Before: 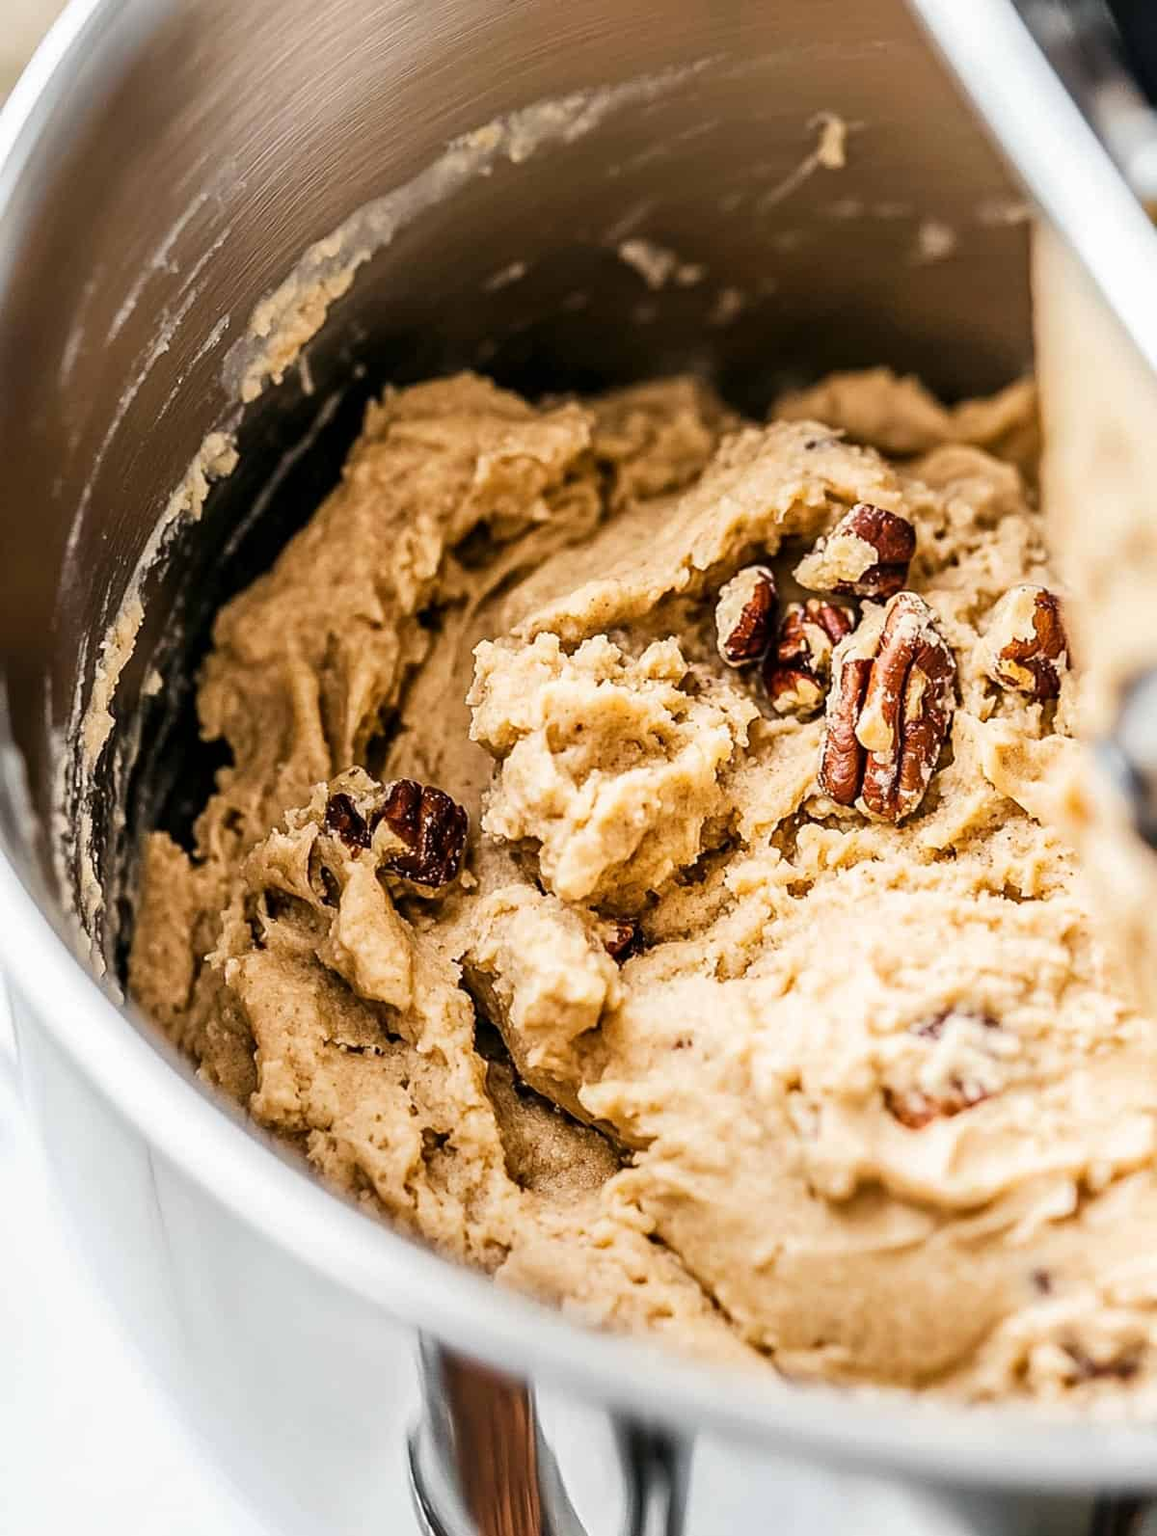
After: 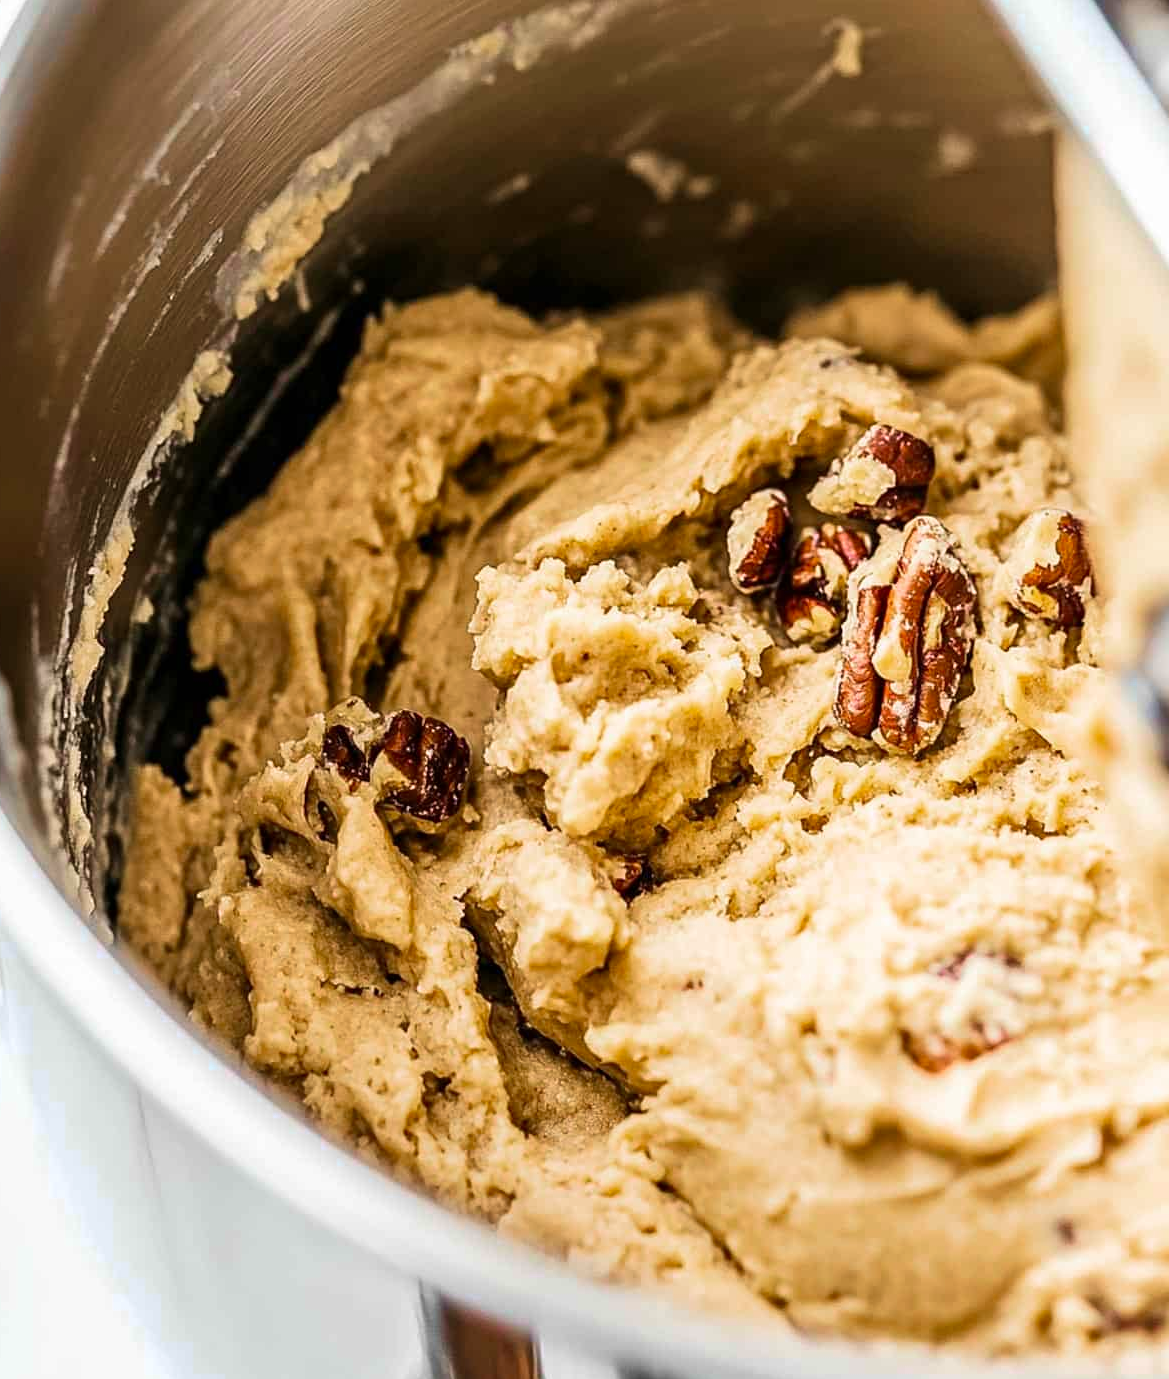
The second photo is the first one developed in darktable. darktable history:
crop: left 1.272%, top 6.203%, right 1.265%, bottom 7.196%
color zones: curves: ch0 [(0.254, 0.492) (0.724, 0.62)]; ch1 [(0.25, 0.528) (0.719, 0.796)]; ch2 [(0, 0.472) (0.25, 0.5) (0.73, 0.184)]
velvia: on, module defaults
